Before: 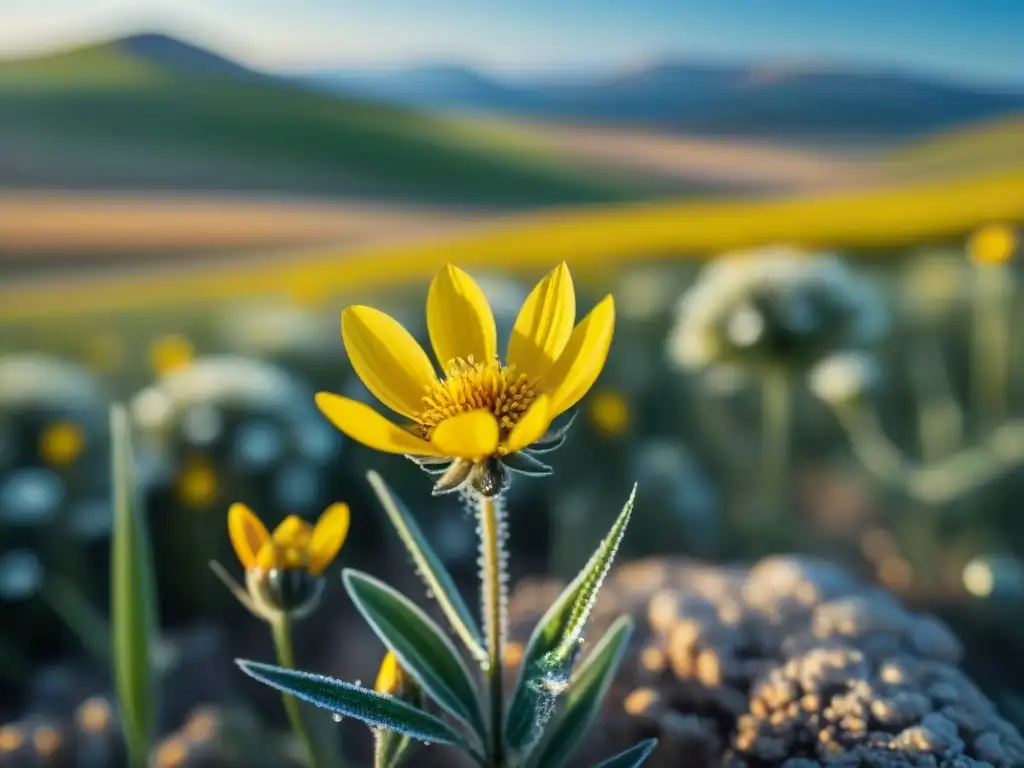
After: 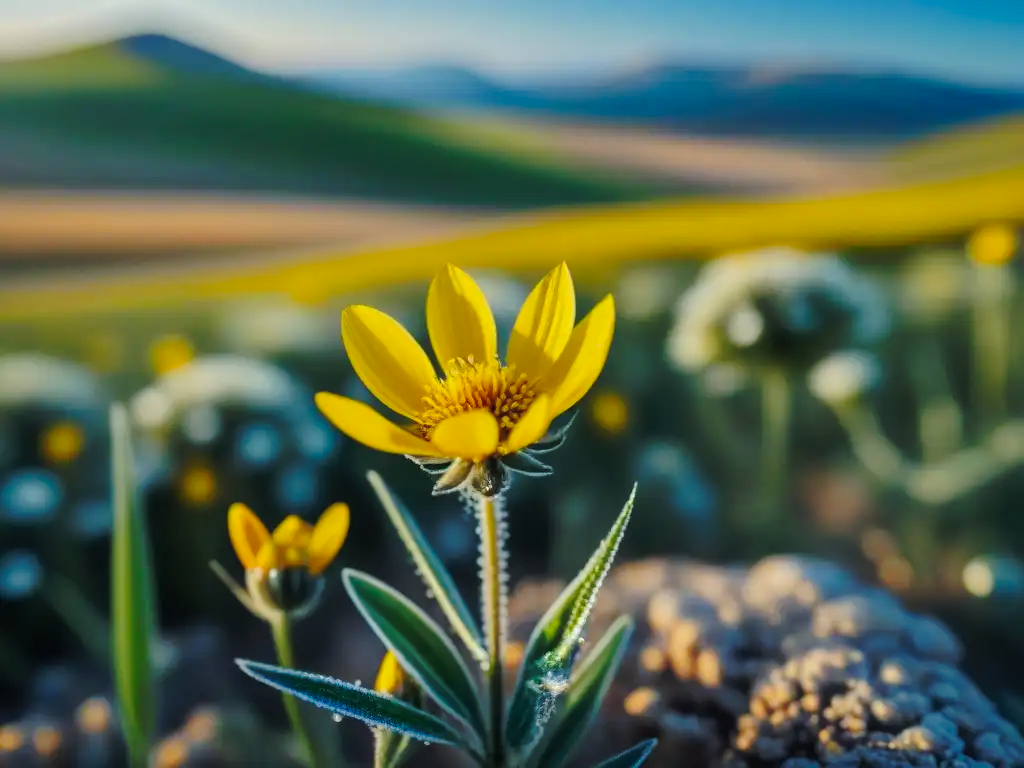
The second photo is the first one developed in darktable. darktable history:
base curve: curves: ch0 [(0, 0) (0.073, 0.04) (0.157, 0.139) (0.492, 0.492) (0.758, 0.758) (1, 1)], preserve colors none
shadows and highlights: on, module defaults
